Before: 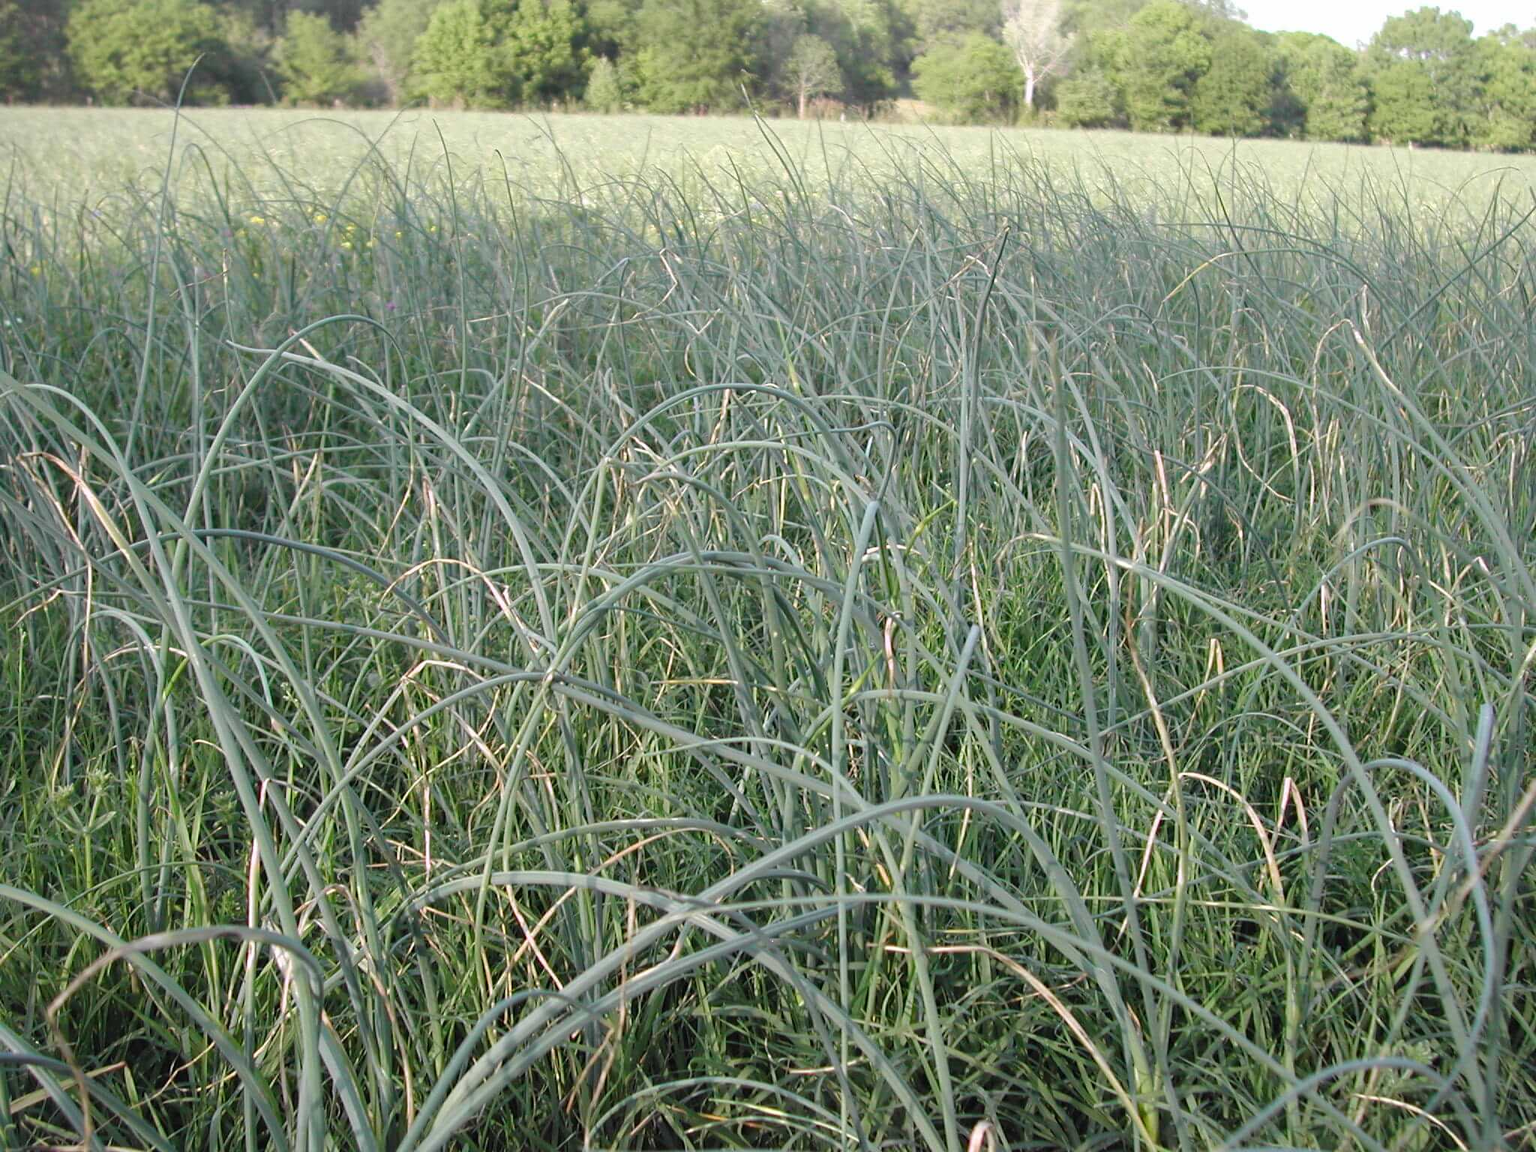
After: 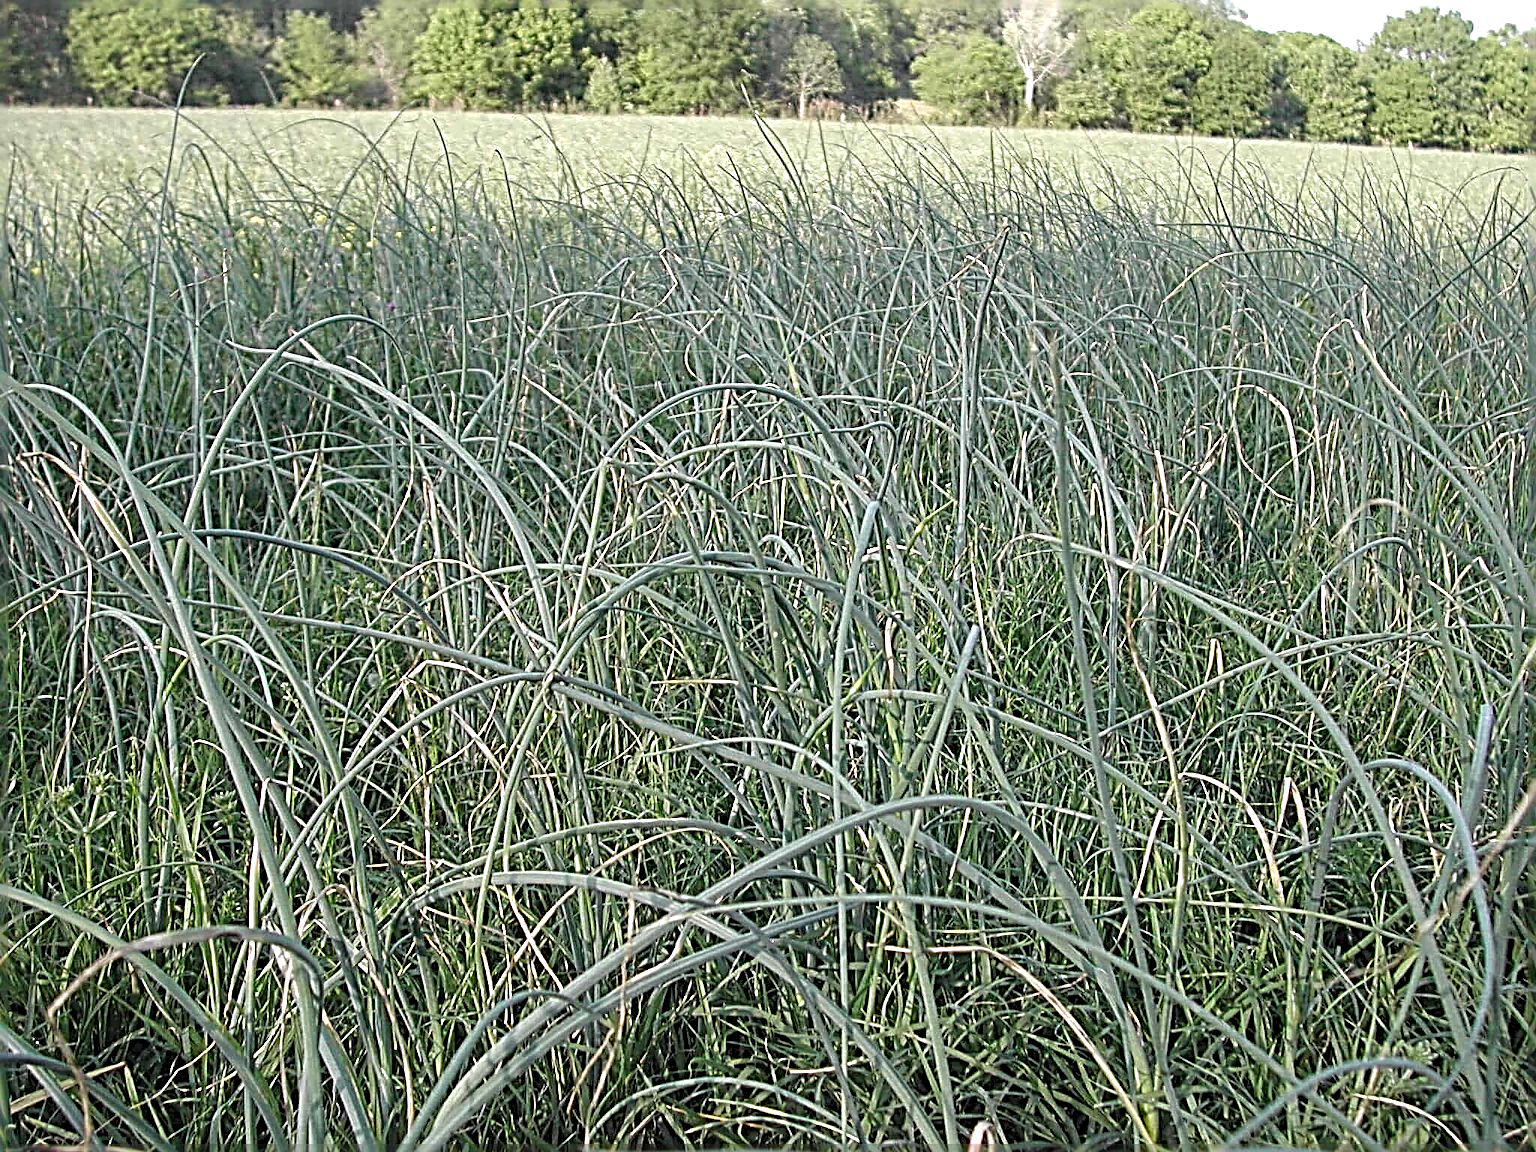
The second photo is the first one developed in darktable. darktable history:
sharpen: radius 4.004, amount 1.994
local contrast: on, module defaults
